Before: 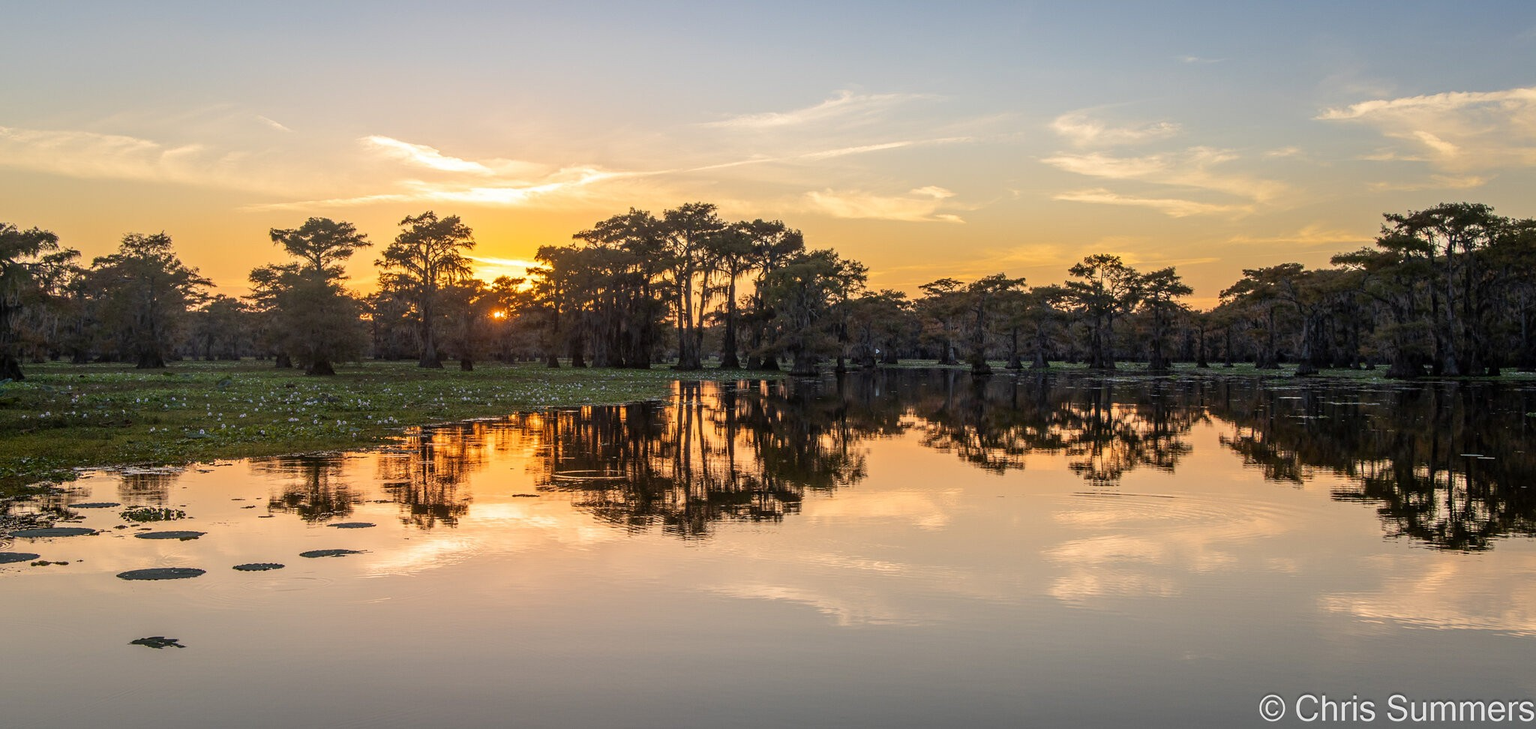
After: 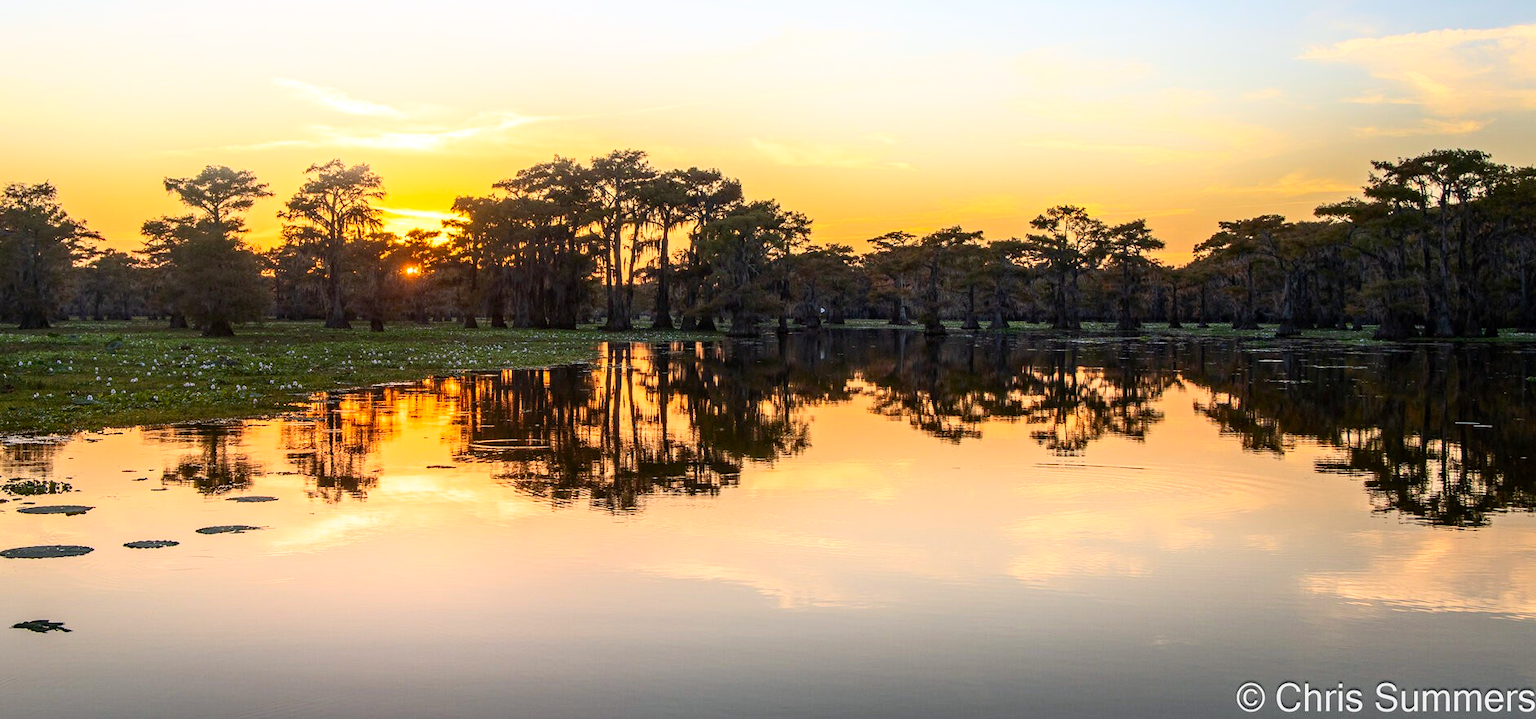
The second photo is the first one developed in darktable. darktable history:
crop and rotate: left 7.805%, top 8.97%
shadows and highlights: shadows -21.3, highlights 98.83, soften with gaussian
contrast brightness saturation: contrast 0.226, brightness 0.101, saturation 0.287
haze removal: compatibility mode true, adaptive false
